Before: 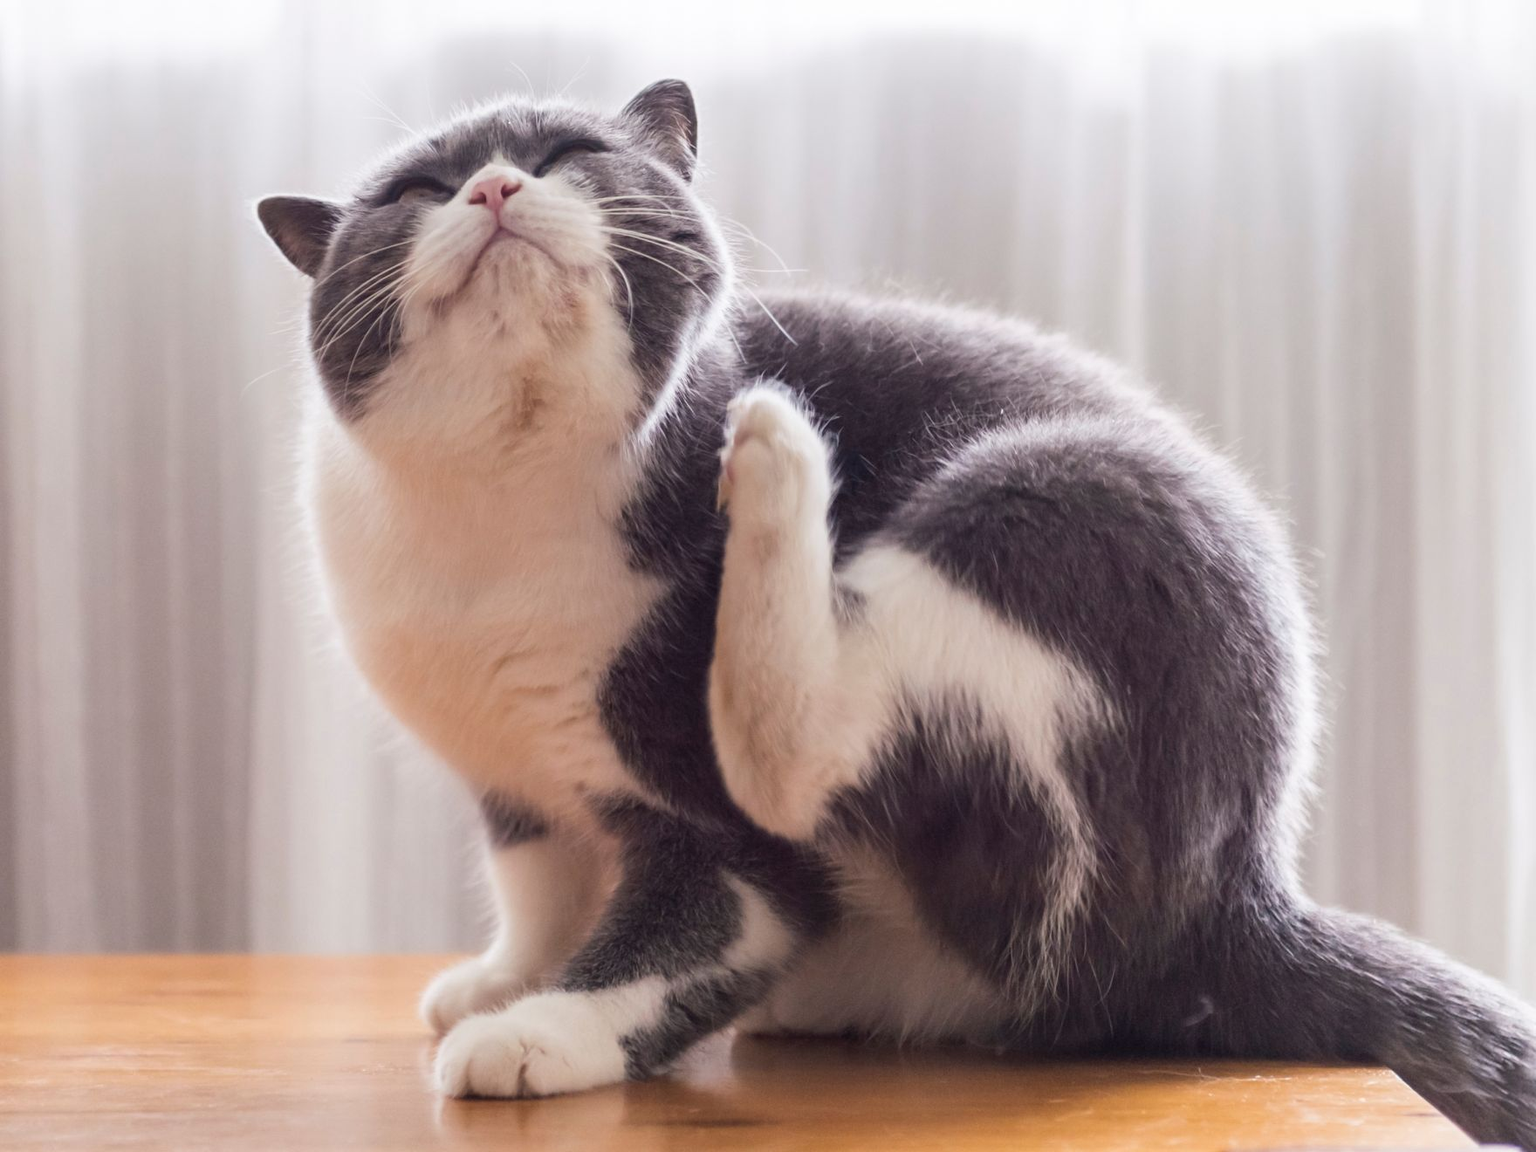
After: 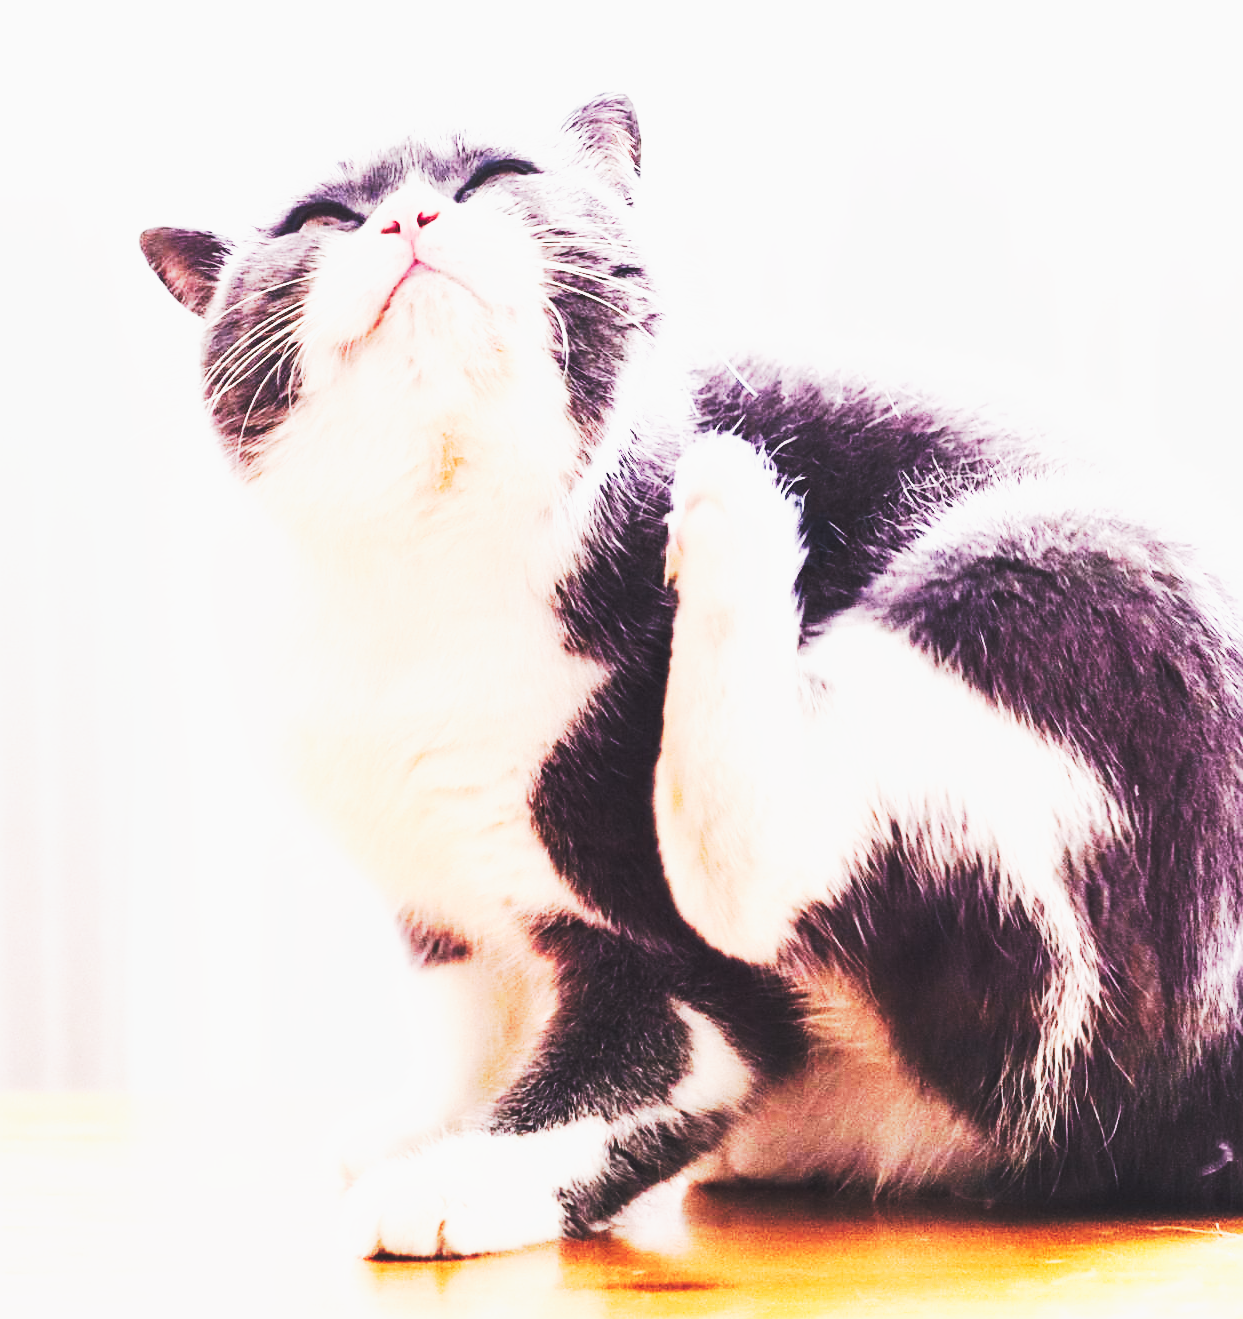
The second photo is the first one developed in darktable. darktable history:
sharpen: on, module defaults
contrast brightness saturation: saturation -0.062
exposure: black level correction 0, exposure 0.898 EV, compensate exposure bias true, compensate highlight preservation false
crop and rotate: left 8.961%, right 20.358%
tone curve: curves: ch0 [(0.016, 0.011) (0.204, 0.146) (0.515, 0.476) (0.78, 0.795) (1, 0.981)], preserve colors none
base curve: curves: ch0 [(0, 0.015) (0.085, 0.116) (0.134, 0.298) (0.19, 0.545) (0.296, 0.764) (0.599, 0.982) (1, 1)], preserve colors none
